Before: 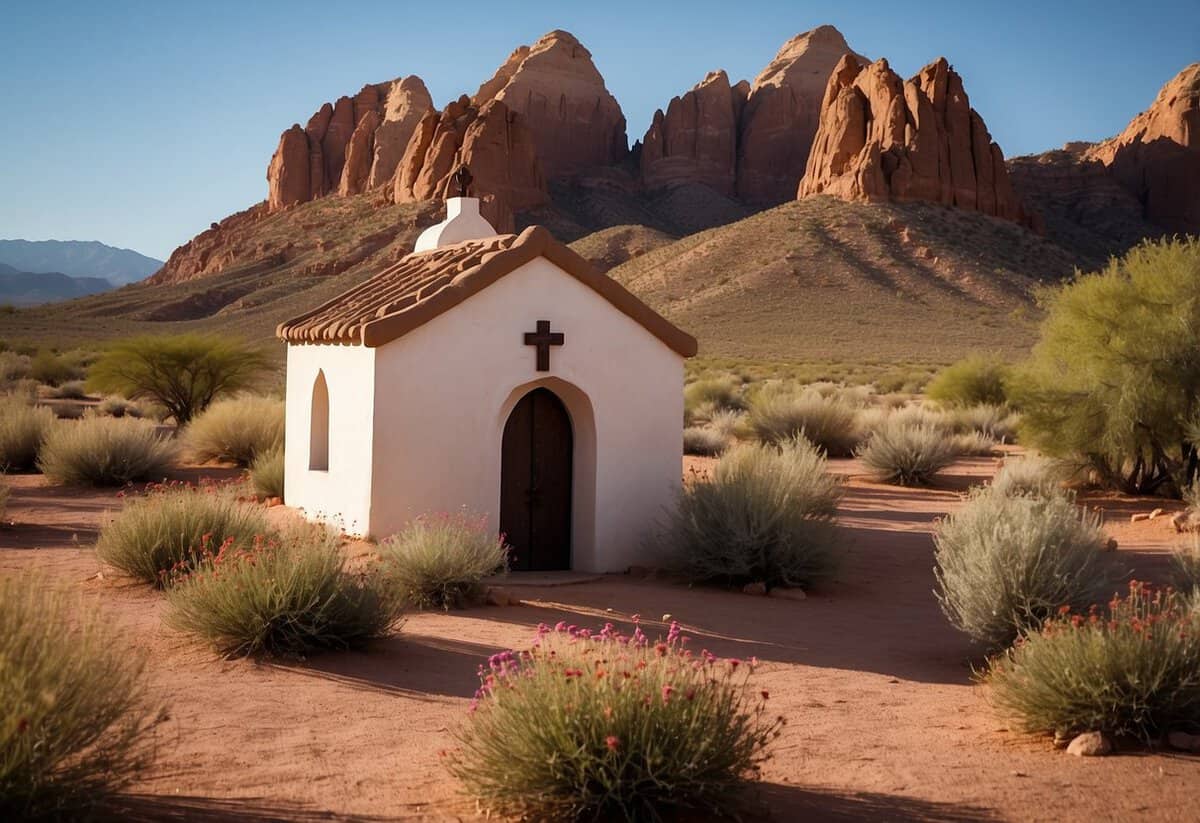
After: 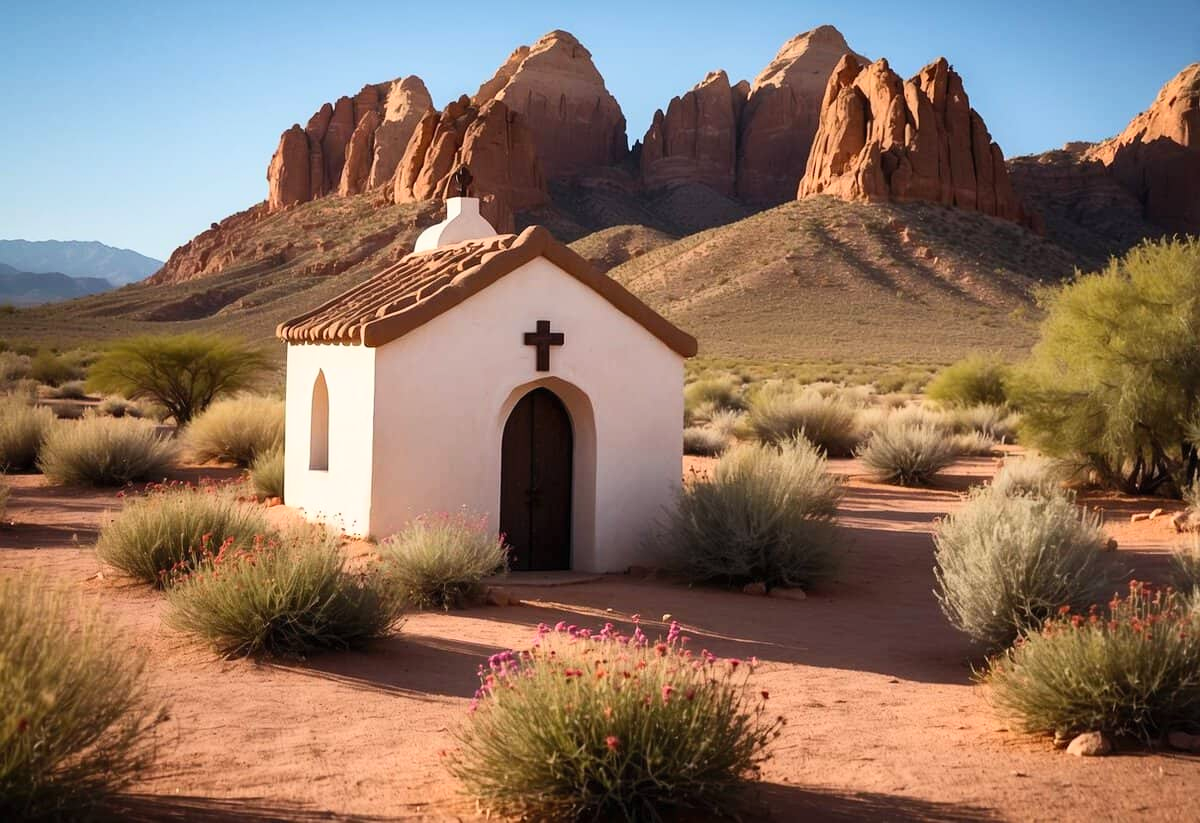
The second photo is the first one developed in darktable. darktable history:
contrast brightness saturation: contrast 0.205, brightness 0.143, saturation 0.135
